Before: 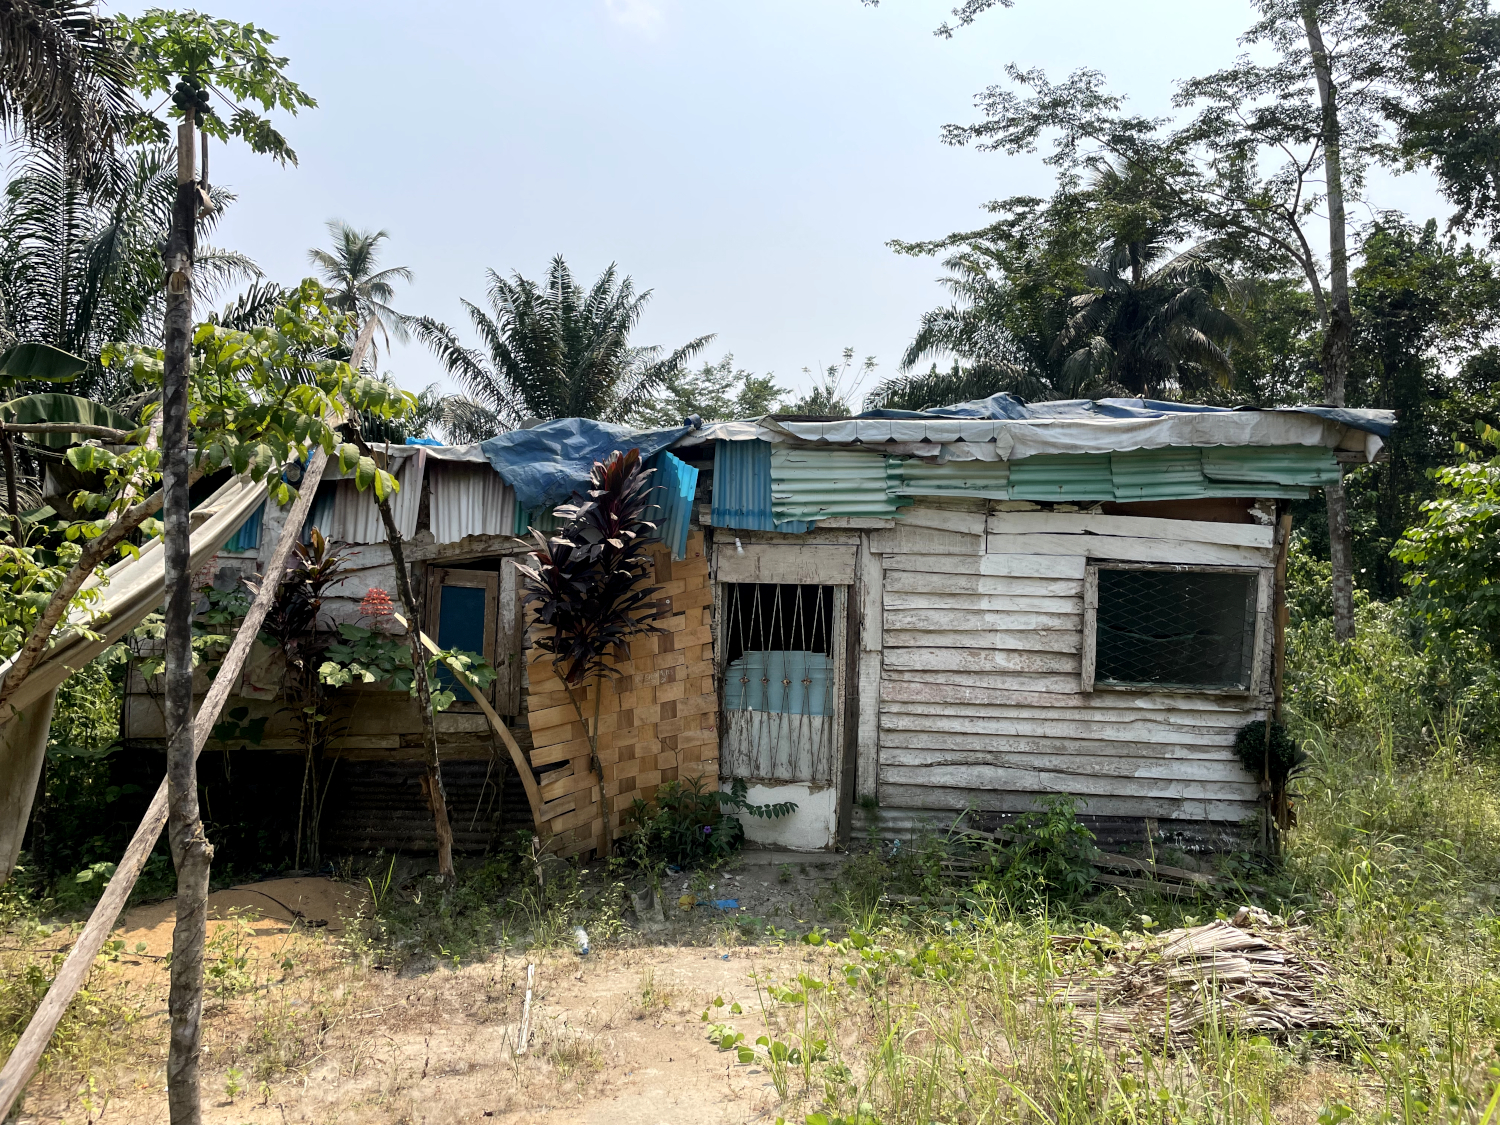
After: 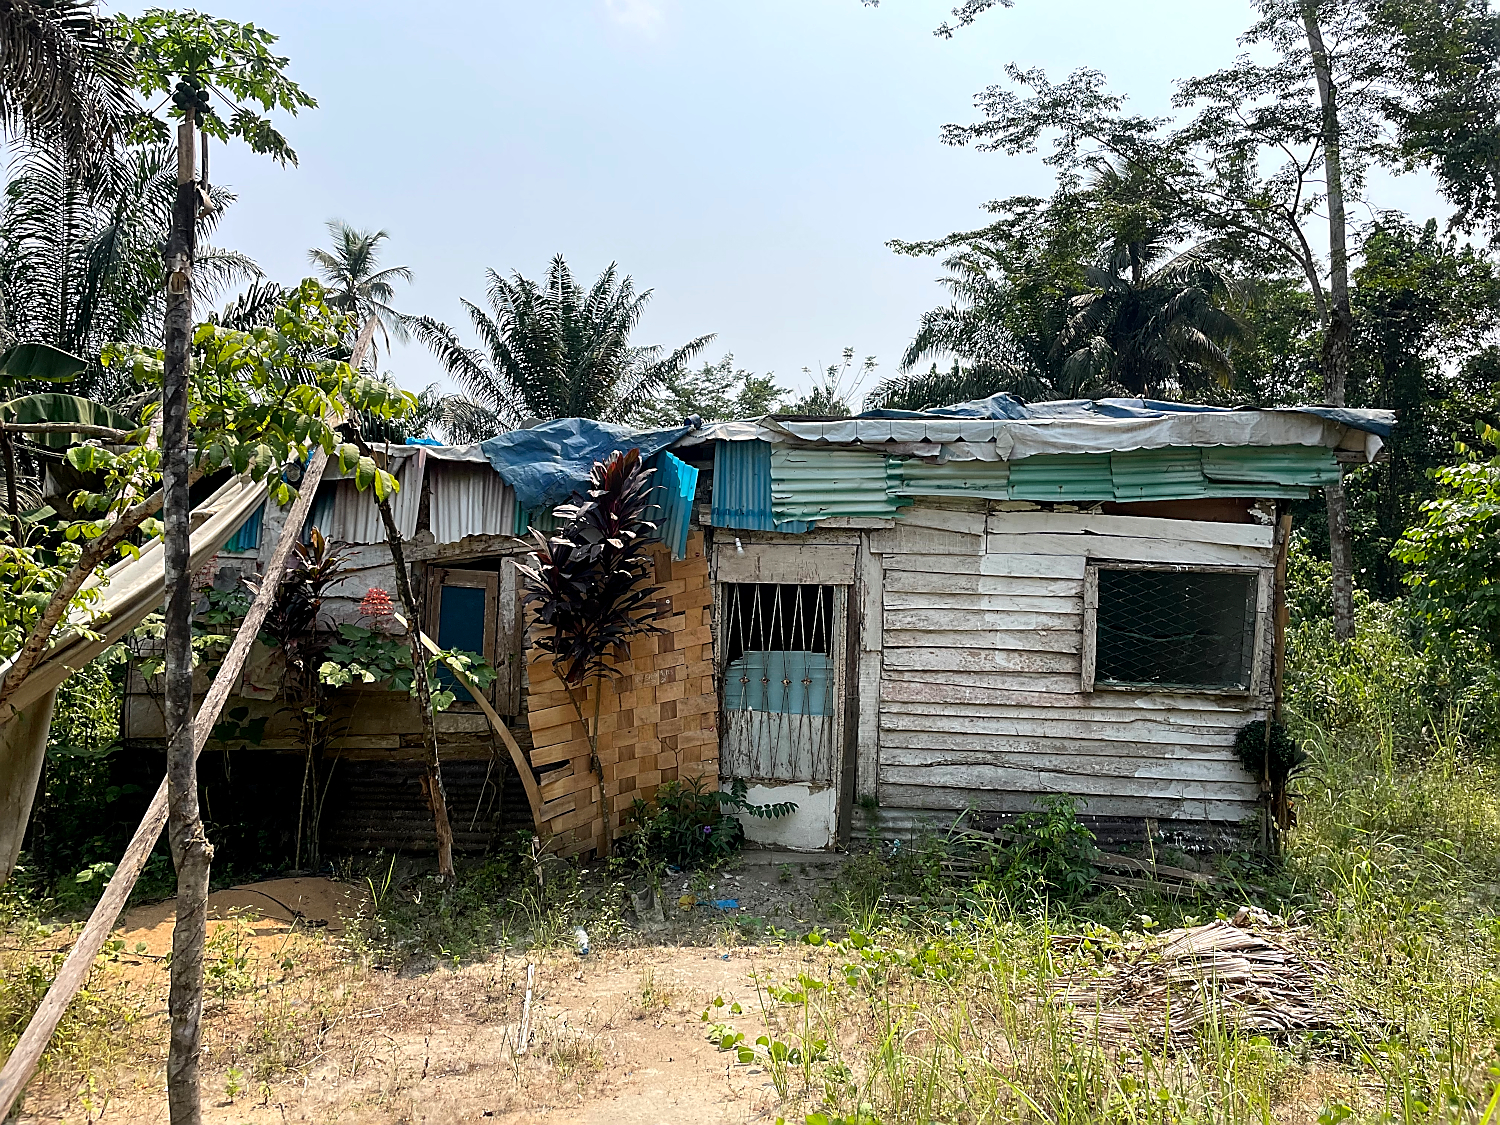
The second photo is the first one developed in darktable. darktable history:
sharpen: radius 1.393, amount 1.248, threshold 0.821
